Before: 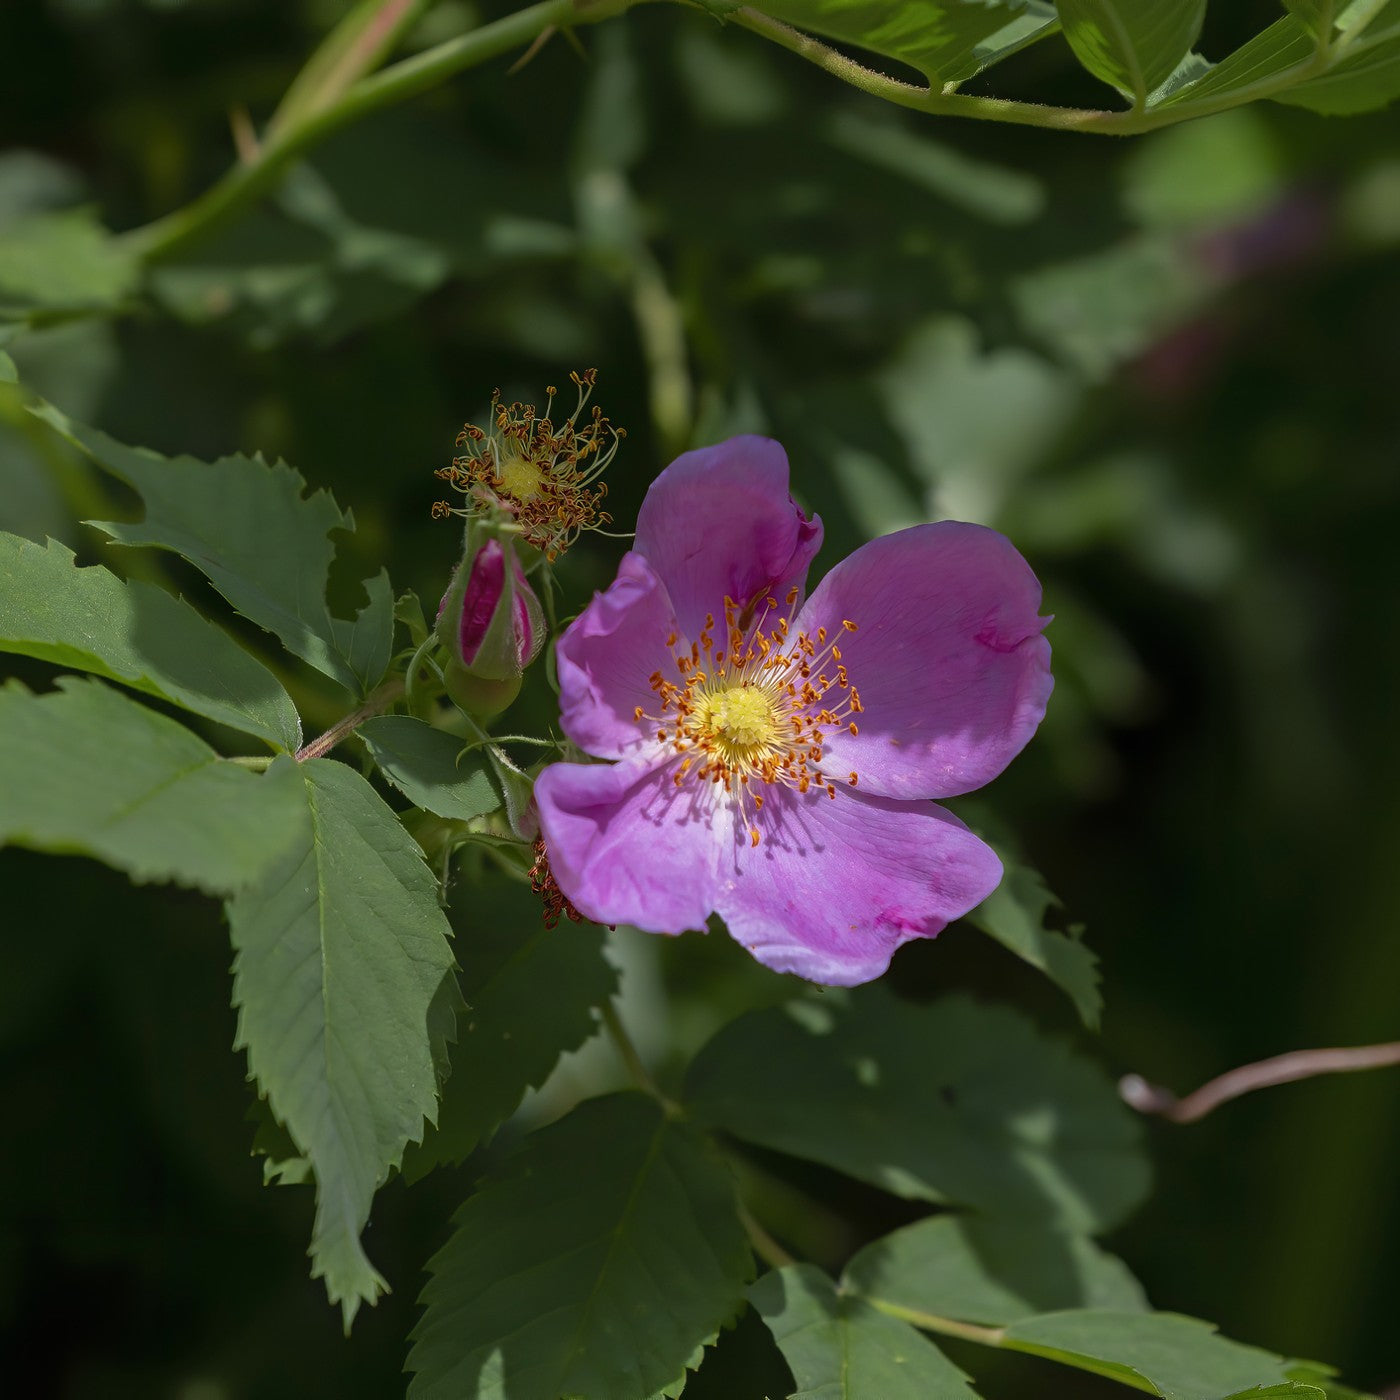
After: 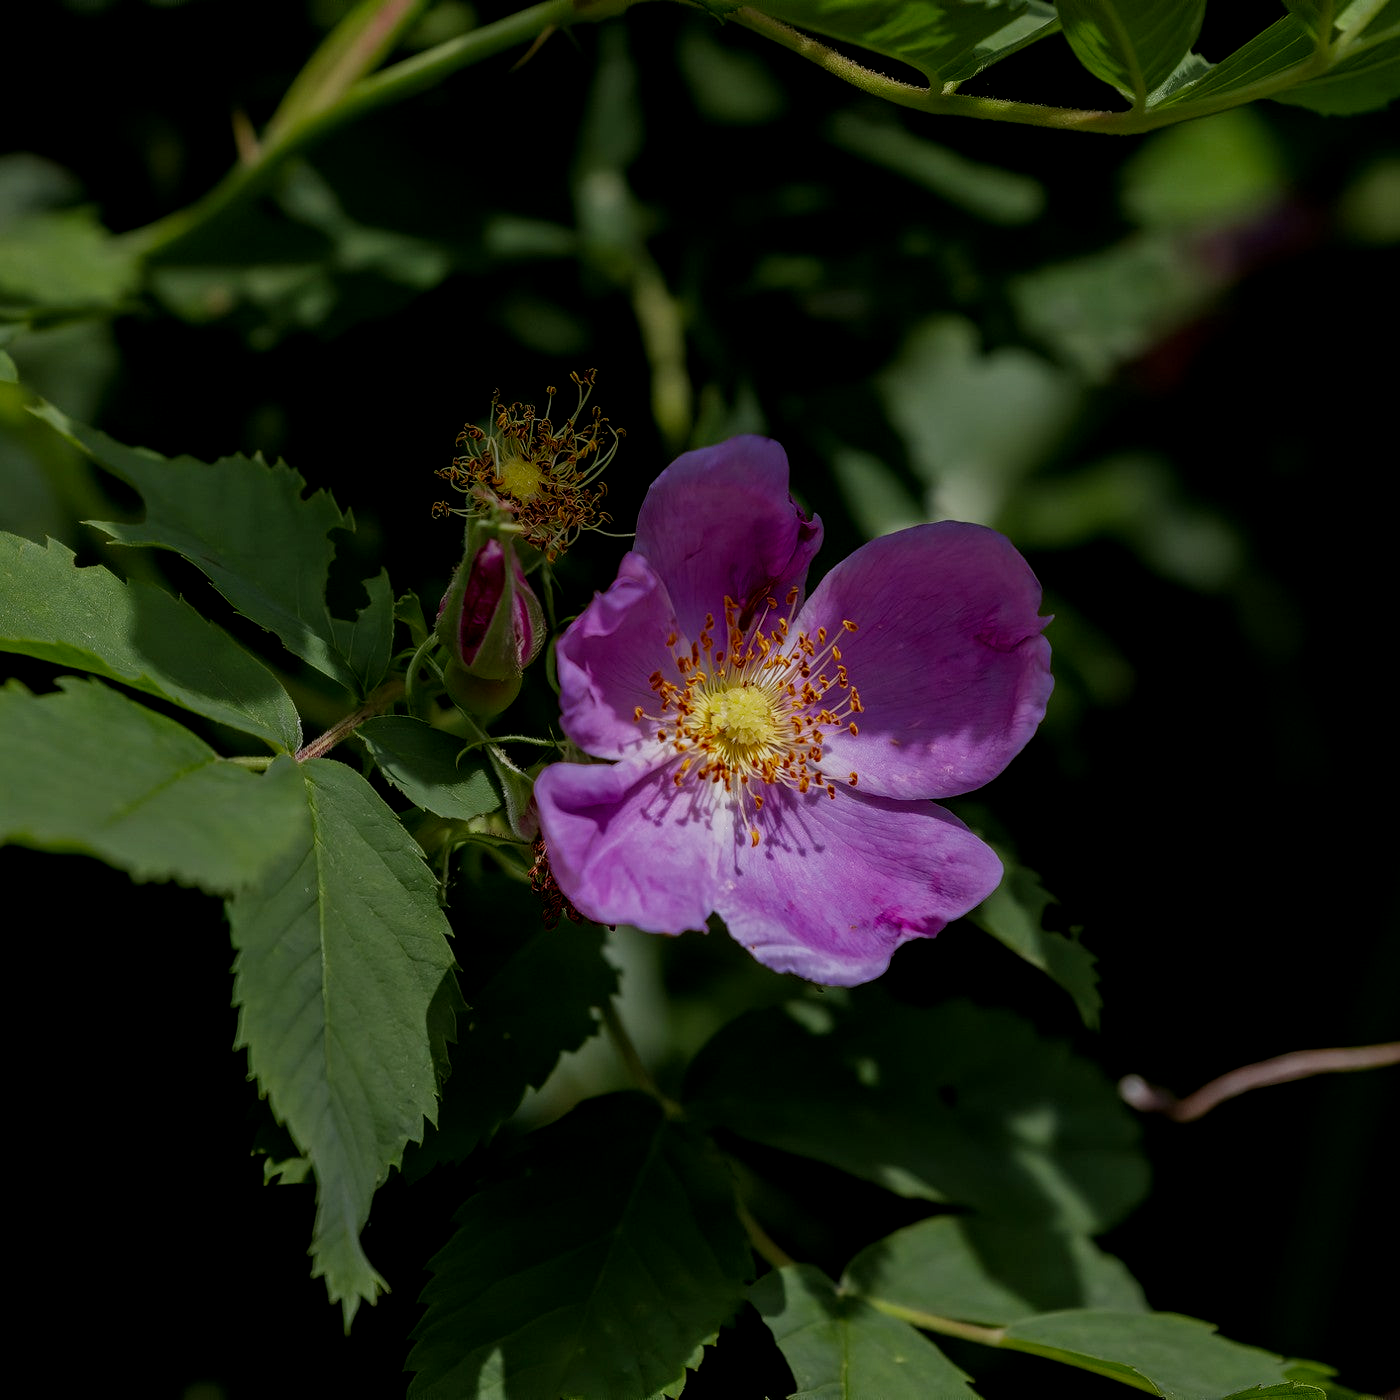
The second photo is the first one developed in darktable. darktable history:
tone equalizer: on, module defaults
local contrast: on, module defaults
filmic rgb: middle gray luminance 29%, black relative exposure -10.3 EV, white relative exposure 5.5 EV, threshold 6 EV, target black luminance 0%, hardness 3.95, latitude 2.04%, contrast 1.132, highlights saturation mix 5%, shadows ↔ highlights balance 15.11%, add noise in highlights 0, preserve chrominance no, color science v3 (2019), use custom middle-gray values true, iterations of high-quality reconstruction 0, contrast in highlights soft, enable highlight reconstruction true
